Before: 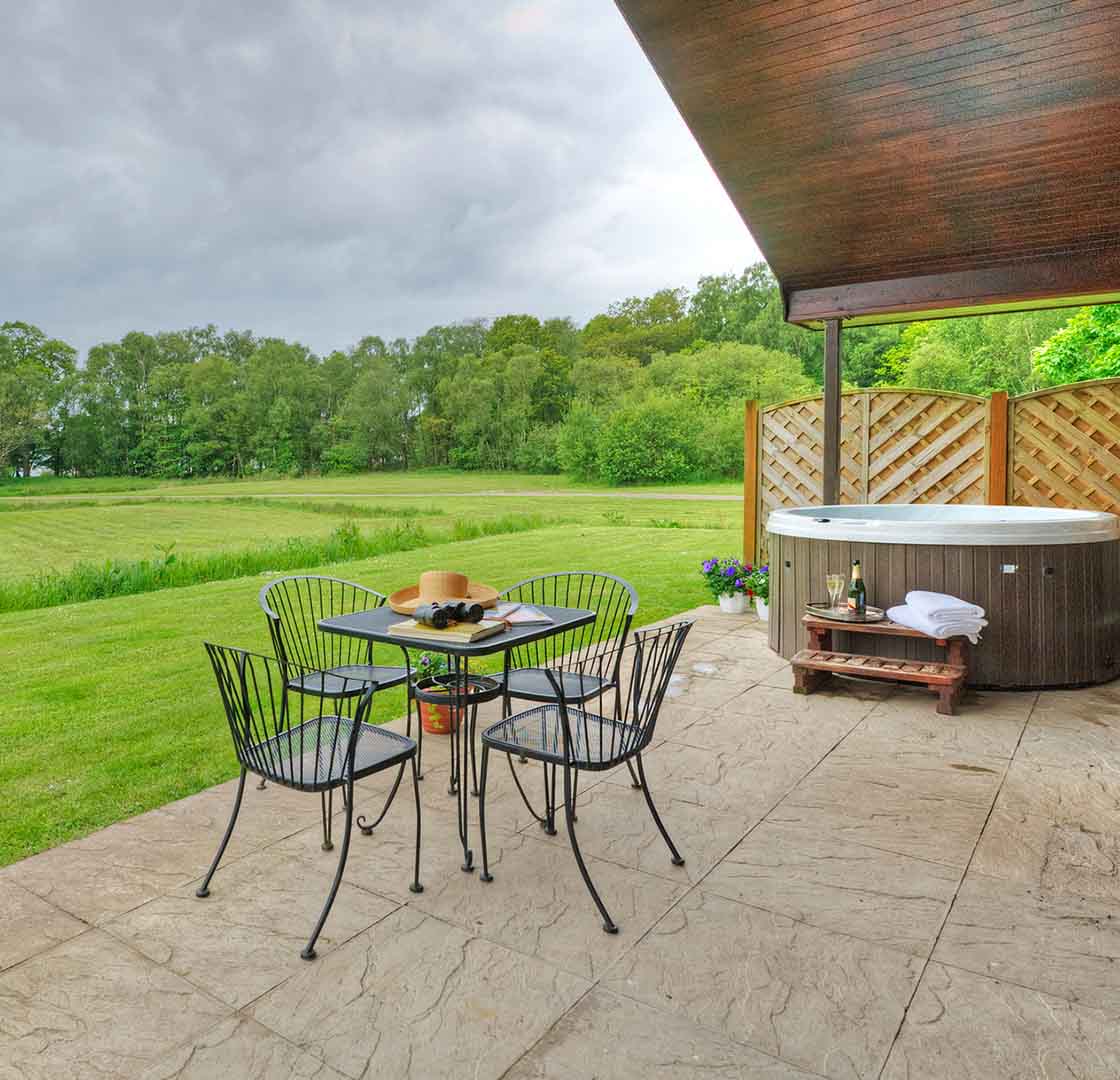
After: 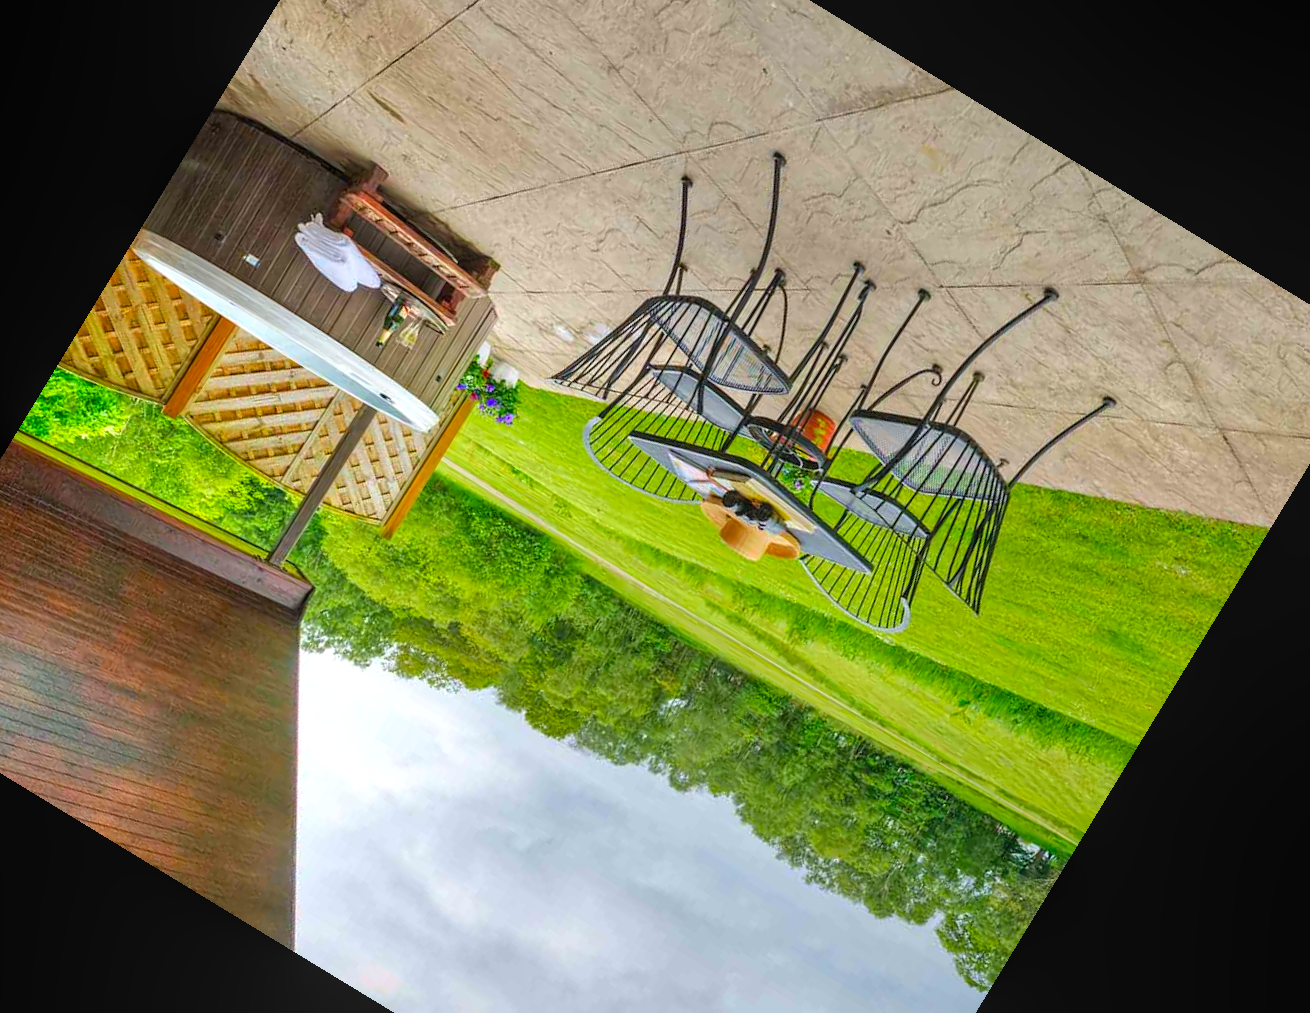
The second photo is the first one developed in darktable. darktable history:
color balance rgb: perceptual saturation grading › global saturation 20%, global vibrance 20%
crop and rotate: angle 148.68°, left 9.111%, top 15.603%, right 4.588%, bottom 17.041%
exposure: exposure 0.2 EV, compensate highlight preservation false
local contrast: detail 110%
